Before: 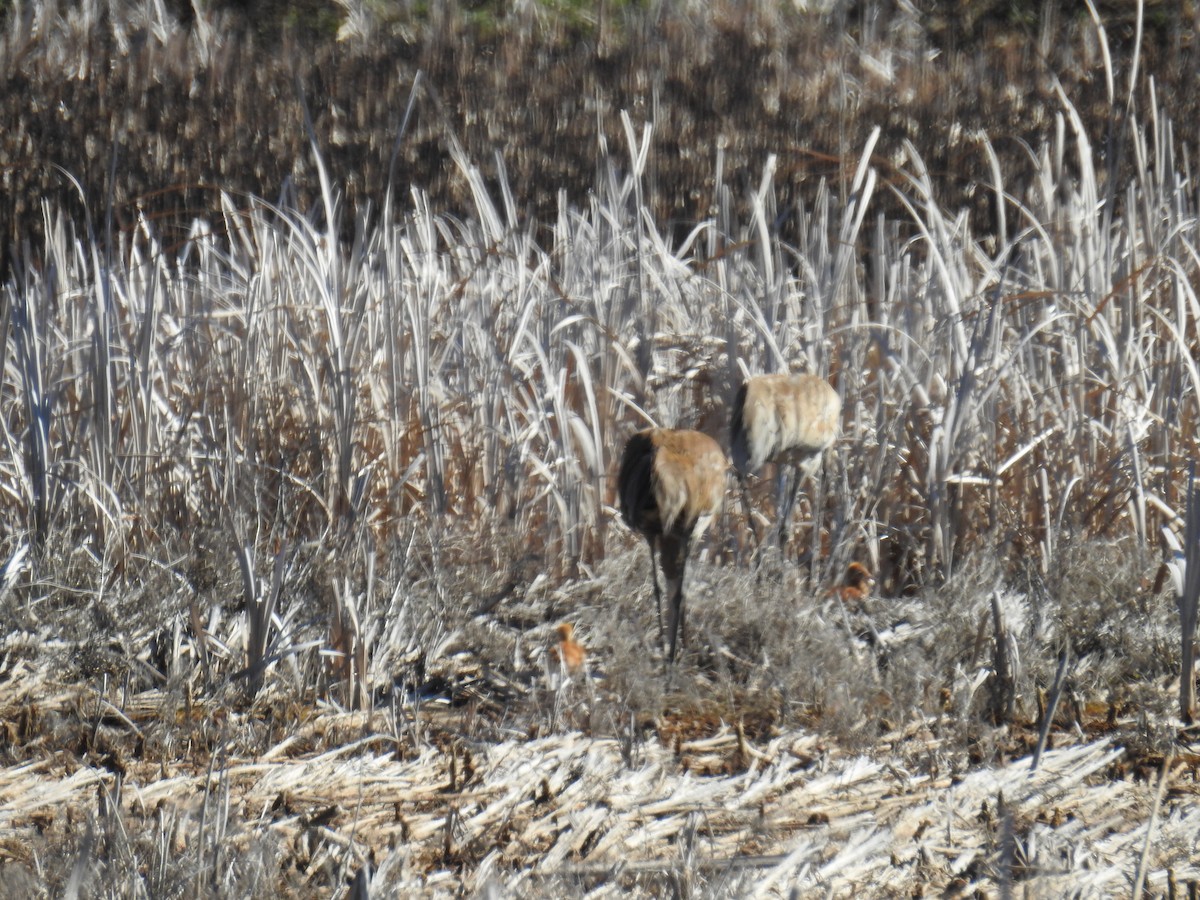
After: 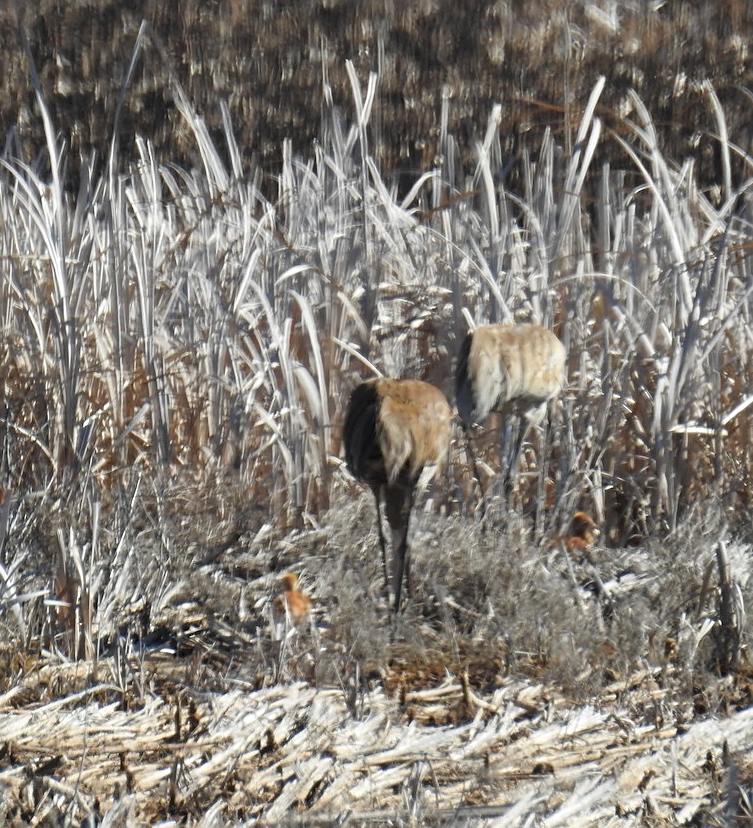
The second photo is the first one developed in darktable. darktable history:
sharpen: on, module defaults
crop and rotate: left 22.937%, top 5.644%, right 14.293%, bottom 2.311%
